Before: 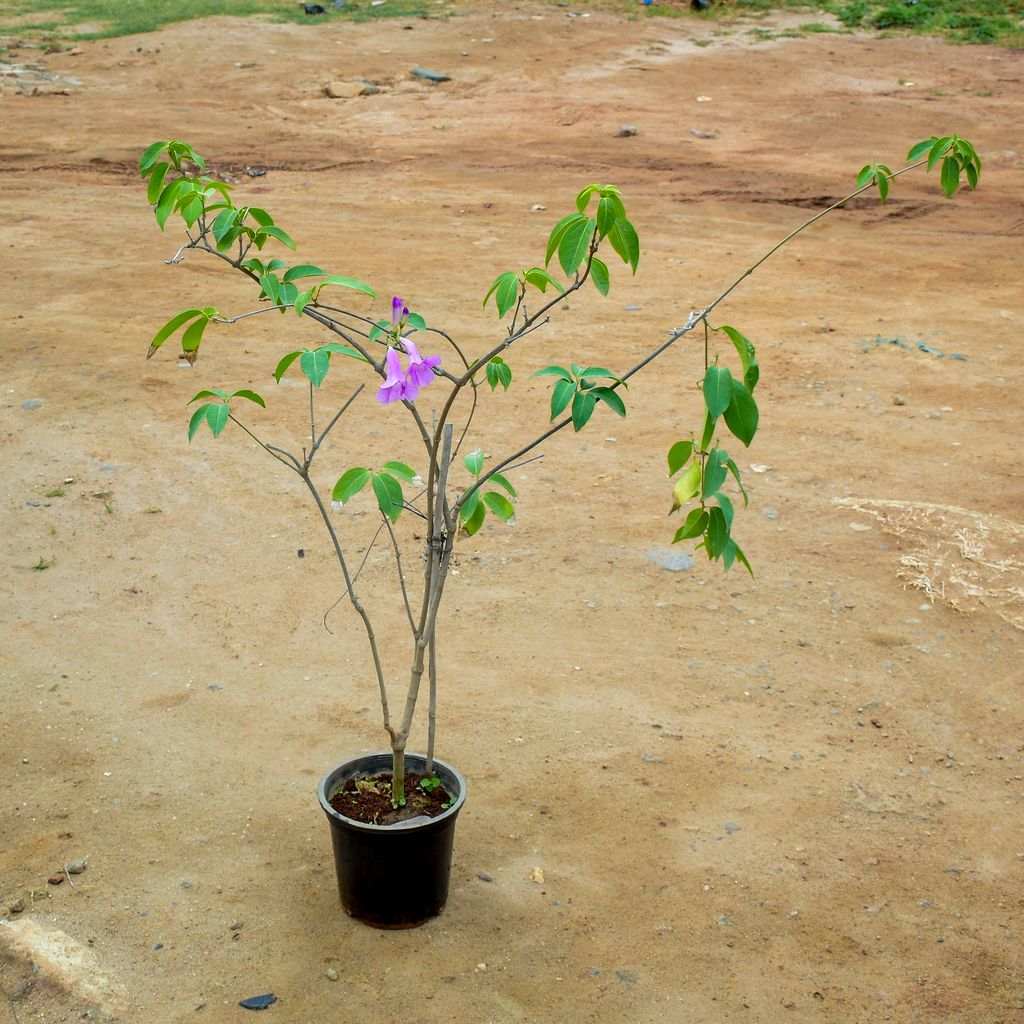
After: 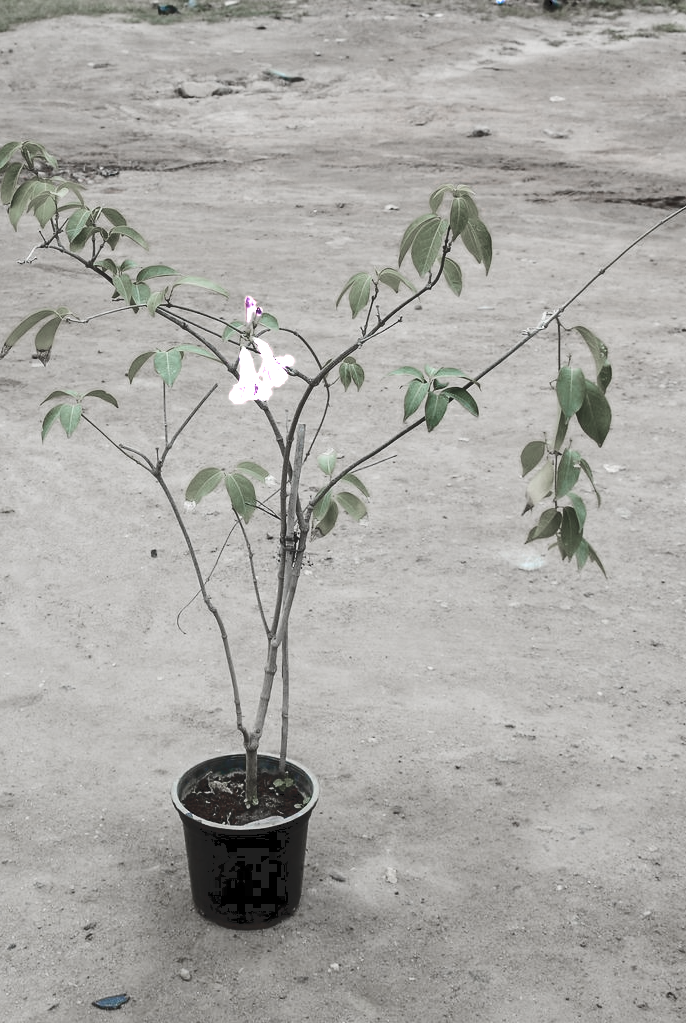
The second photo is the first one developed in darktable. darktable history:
color balance rgb: linear chroma grading › global chroma 14.64%, perceptual saturation grading › global saturation 45.027%, perceptual saturation grading › highlights -50.481%, perceptual saturation grading › shadows 30.987%
color zones: curves: ch0 [(0, 0.613) (0.01, 0.613) (0.245, 0.448) (0.498, 0.529) (0.642, 0.665) (0.879, 0.777) (0.99, 0.613)]; ch1 [(0, 0.272) (0.219, 0.127) (0.724, 0.346)], mix 27.7%
crop and rotate: left 14.413%, right 18.593%
tone curve: curves: ch0 [(0, 0) (0.003, 0.117) (0.011, 0.118) (0.025, 0.123) (0.044, 0.13) (0.069, 0.137) (0.1, 0.149) (0.136, 0.157) (0.177, 0.184) (0.224, 0.217) (0.277, 0.257) (0.335, 0.324) (0.399, 0.406) (0.468, 0.511) (0.543, 0.609) (0.623, 0.712) (0.709, 0.8) (0.801, 0.877) (0.898, 0.938) (1, 1)], color space Lab, independent channels, preserve colors none
